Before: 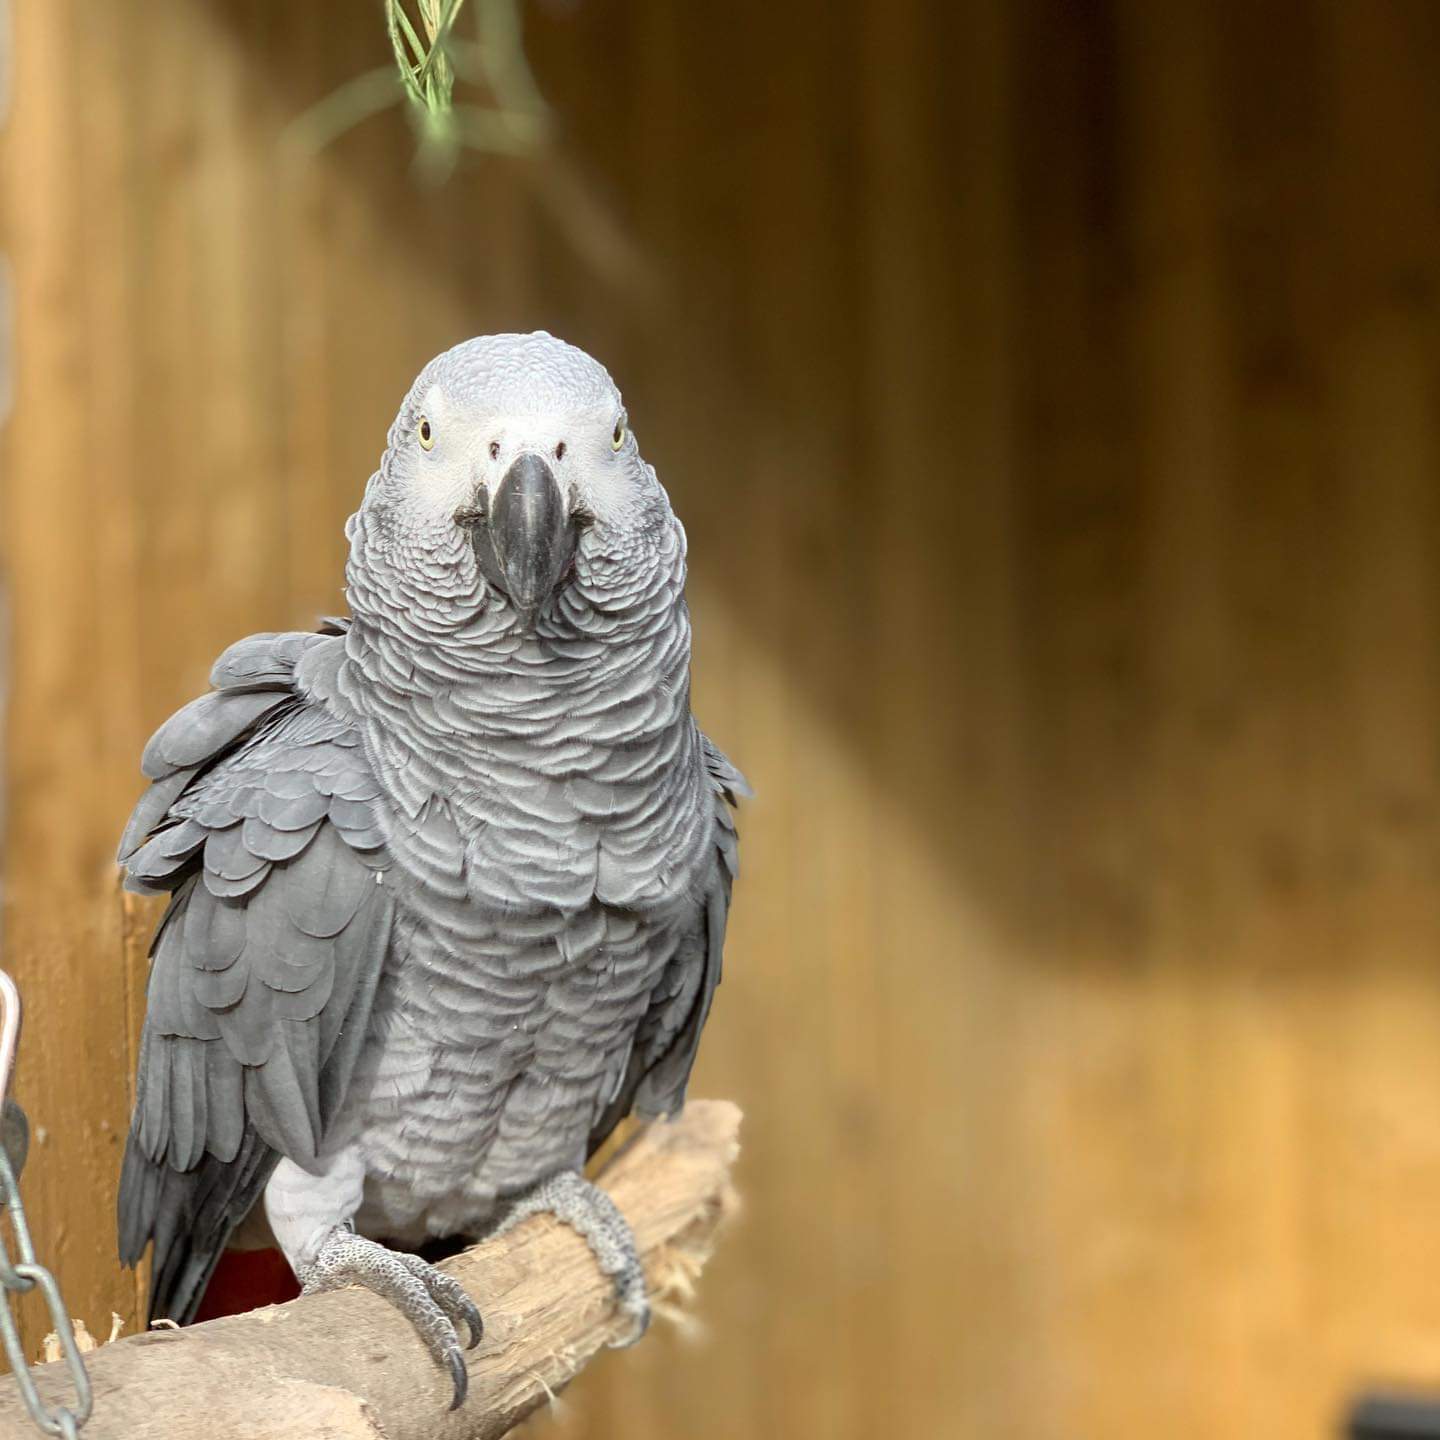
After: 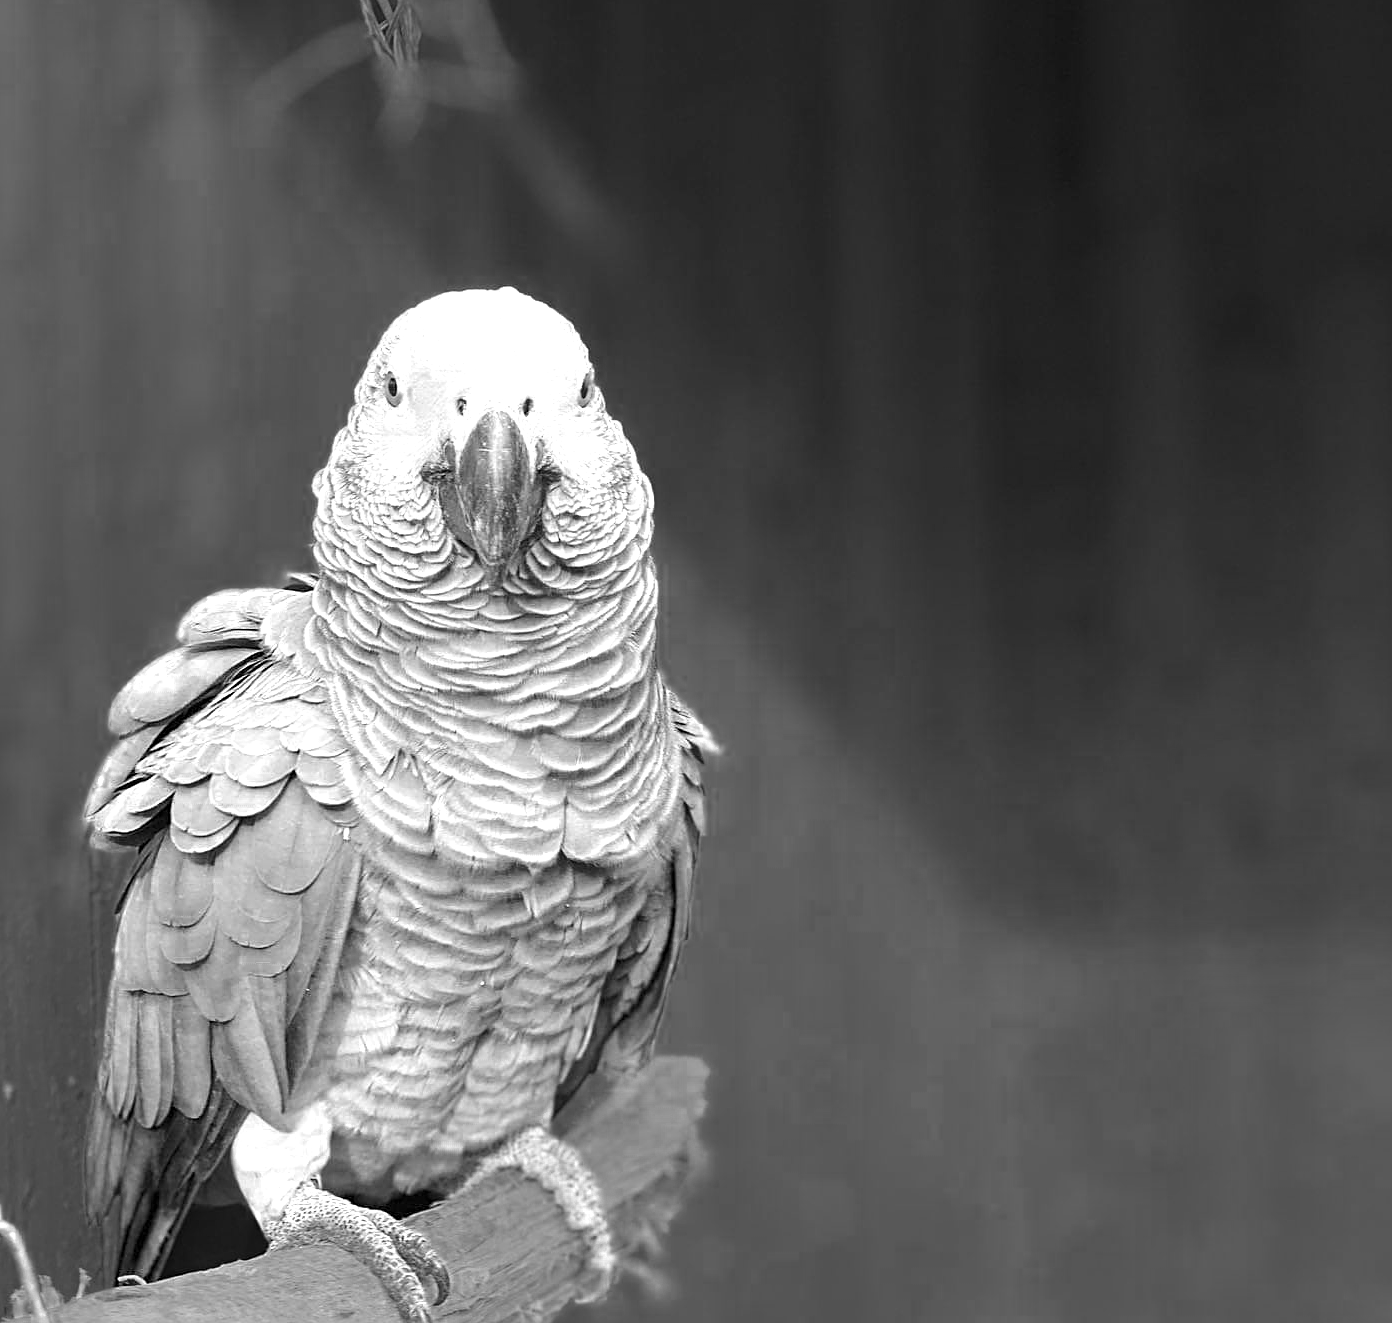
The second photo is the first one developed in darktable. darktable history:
crop: left 2.296%, top 3.123%, right 0.989%, bottom 4.972%
contrast brightness saturation: contrast 0.099, brightness 0.021, saturation 0.015
sharpen: on, module defaults
exposure: black level correction 0, exposure 1.098 EV, compensate highlight preservation false
color calibration: output R [0.999, 0.026, -0.11, 0], output G [-0.019, 1.037, -0.099, 0], output B [0.022, -0.023, 0.902, 0], illuminant same as pipeline (D50), adaptation XYZ, x 0.345, y 0.358, temperature 5019.92 K
color zones: curves: ch0 [(0.287, 0.048) (0.493, 0.484) (0.737, 0.816)]; ch1 [(0, 0) (0.143, 0) (0.286, 0) (0.429, 0) (0.571, 0) (0.714, 0) (0.857, 0)]
tone equalizer: edges refinement/feathering 500, mask exposure compensation -1.57 EV, preserve details no
